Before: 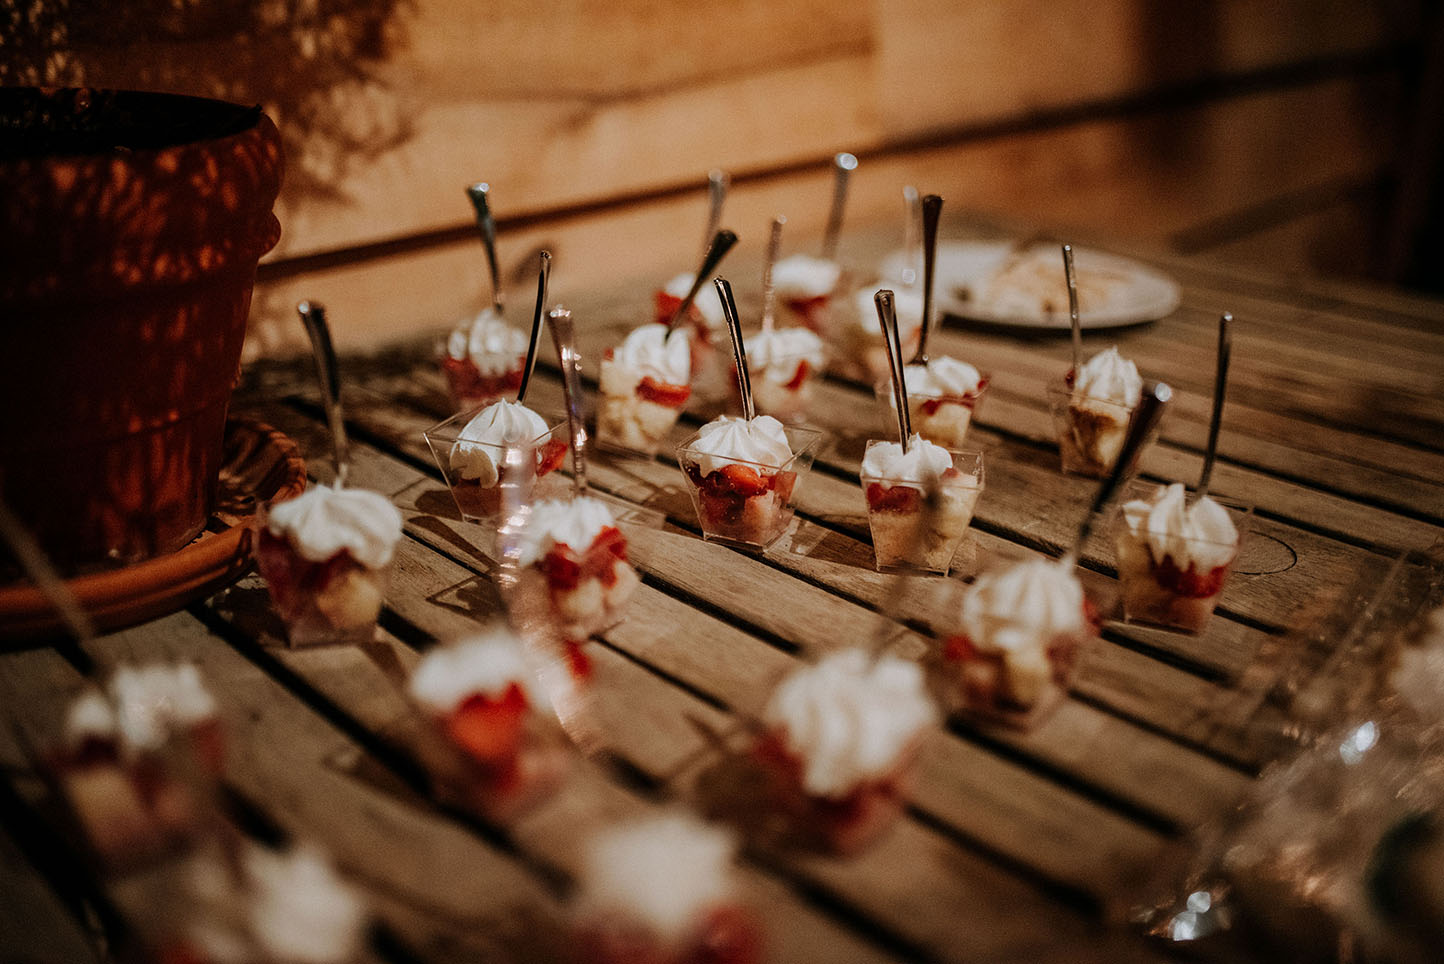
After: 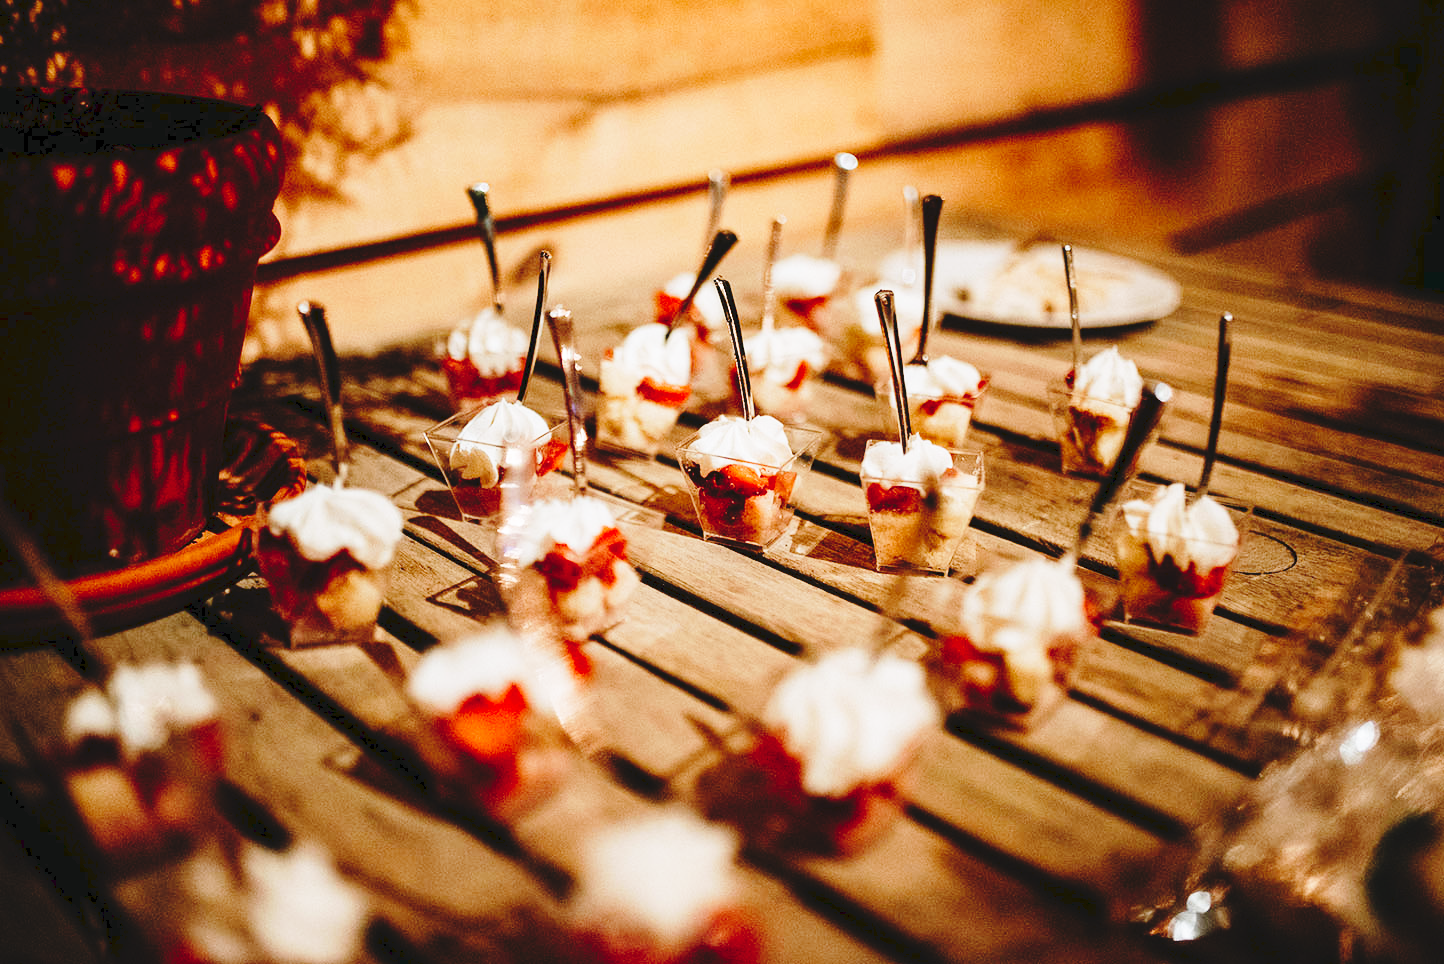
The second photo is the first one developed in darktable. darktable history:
base curve: curves: ch0 [(0, 0) (0.012, 0.01) (0.073, 0.168) (0.31, 0.711) (0.645, 0.957) (1, 1)], preserve colors none
tone curve: curves: ch0 [(0, 0) (0.003, 0.068) (0.011, 0.079) (0.025, 0.092) (0.044, 0.107) (0.069, 0.121) (0.1, 0.134) (0.136, 0.16) (0.177, 0.198) (0.224, 0.242) (0.277, 0.312) (0.335, 0.384) (0.399, 0.461) (0.468, 0.539) (0.543, 0.622) (0.623, 0.691) (0.709, 0.763) (0.801, 0.833) (0.898, 0.909) (1, 1)], preserve colors none
